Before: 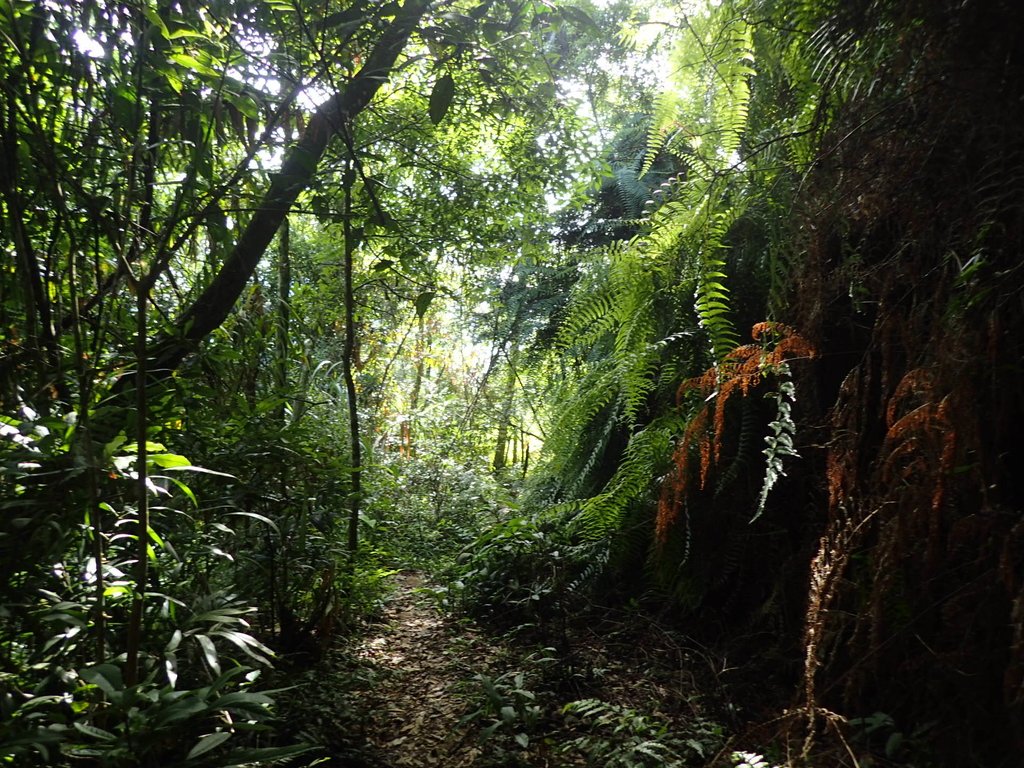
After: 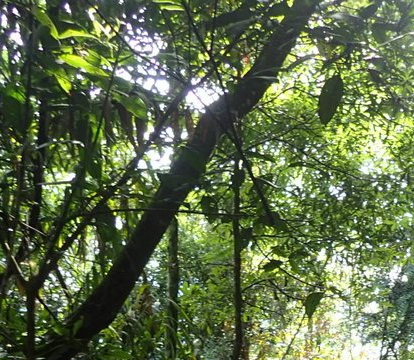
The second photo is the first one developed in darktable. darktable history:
crop and rotate: left 10.886%, top 0.048%, right 48.602%, bottom 52.955%
